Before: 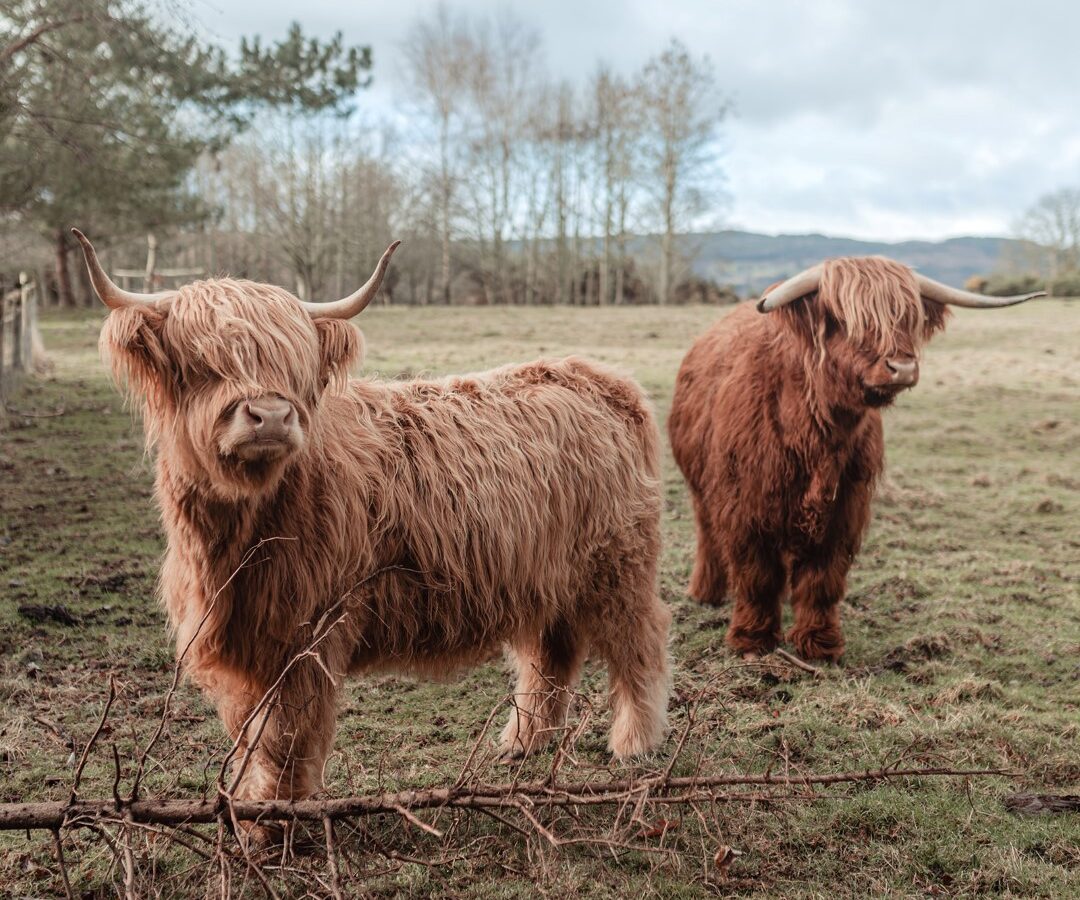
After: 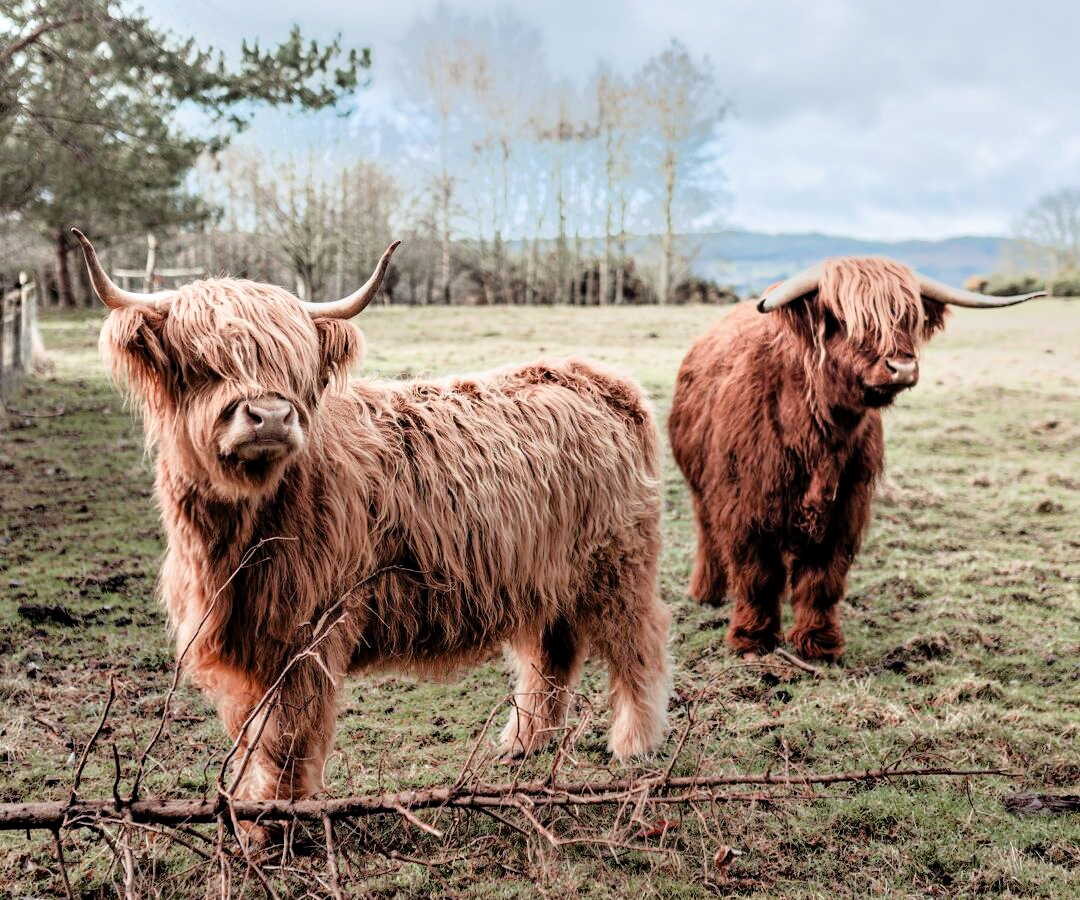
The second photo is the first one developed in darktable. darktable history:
contrast equalizer: octaves 7, y [[0.528, 0.548, 0.563, 0.562, 0.546, 0.526], [0.55 ×6], [0 ×6], [0 ×6], [0 ×6]]
white balance: red 0.98, blue 1.034
filmic rgb: black relative exposure -7.32 EV, white relative exposure 5.09 EV, hardness 3.2
levels: mode automatic, black 0.023%, white 99.97%, levels [0.062, 0.494, 0.925]
tone equalizer: -7 EV -0.63 EV, -6 EV 1 EV, -5 EV -0.45 EV, -4 EV 0.43 EV, -3 EV 0.41 EV, -2 EV 0.15 EV, -1 EV -0.15 EV, +0 EV -0.39 EV, smoothing diameter 25%, edges refinement/feathering 10, preserve details guided filter
